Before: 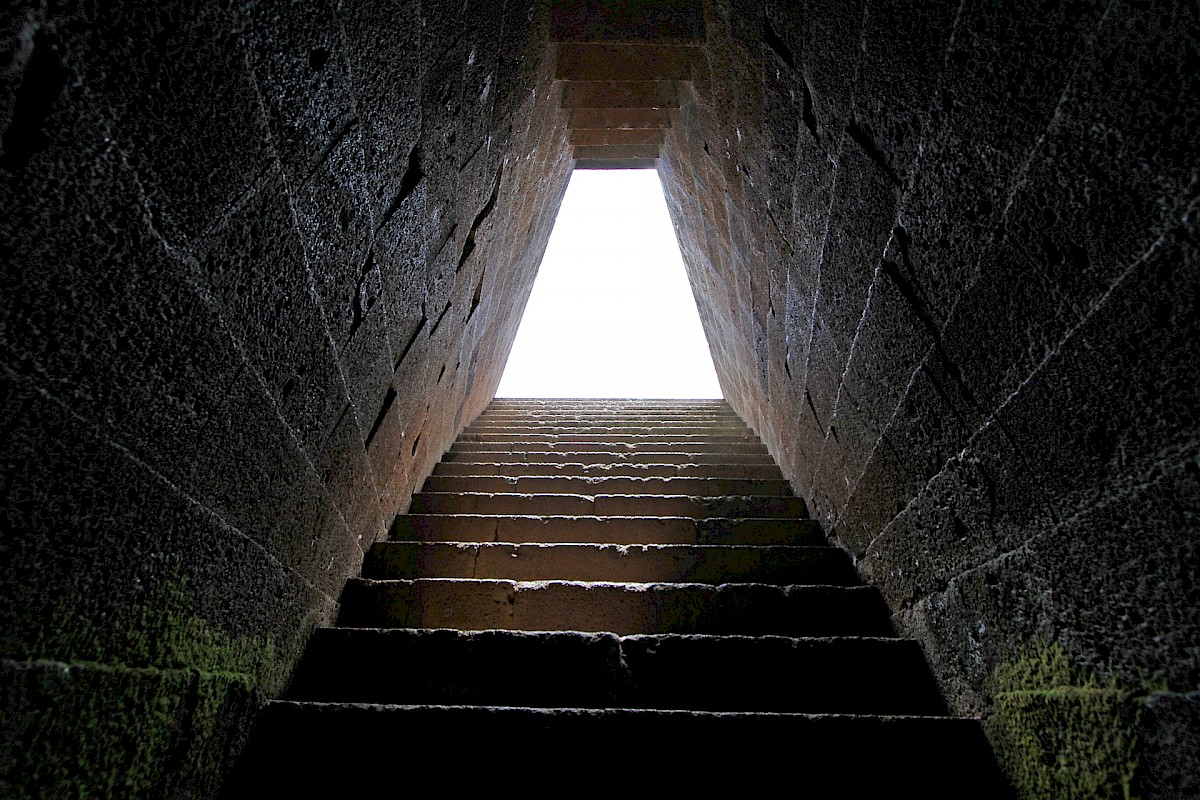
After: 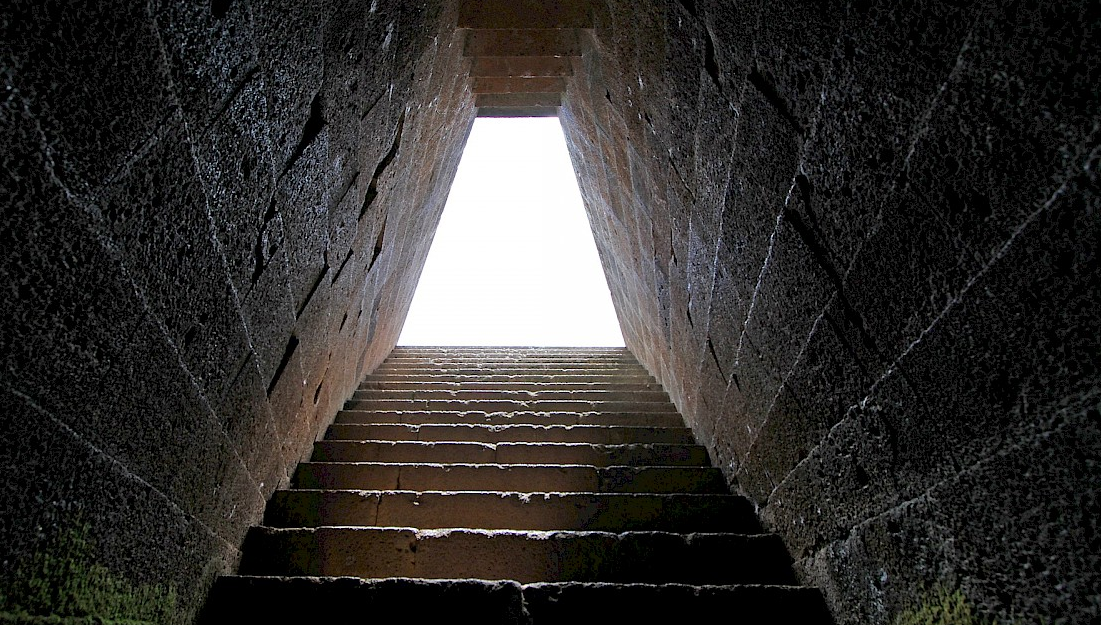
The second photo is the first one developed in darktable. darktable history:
tone equalizer: on, module defaults
crop: left 8.187%, top 6.585%, bottom 15.211%
